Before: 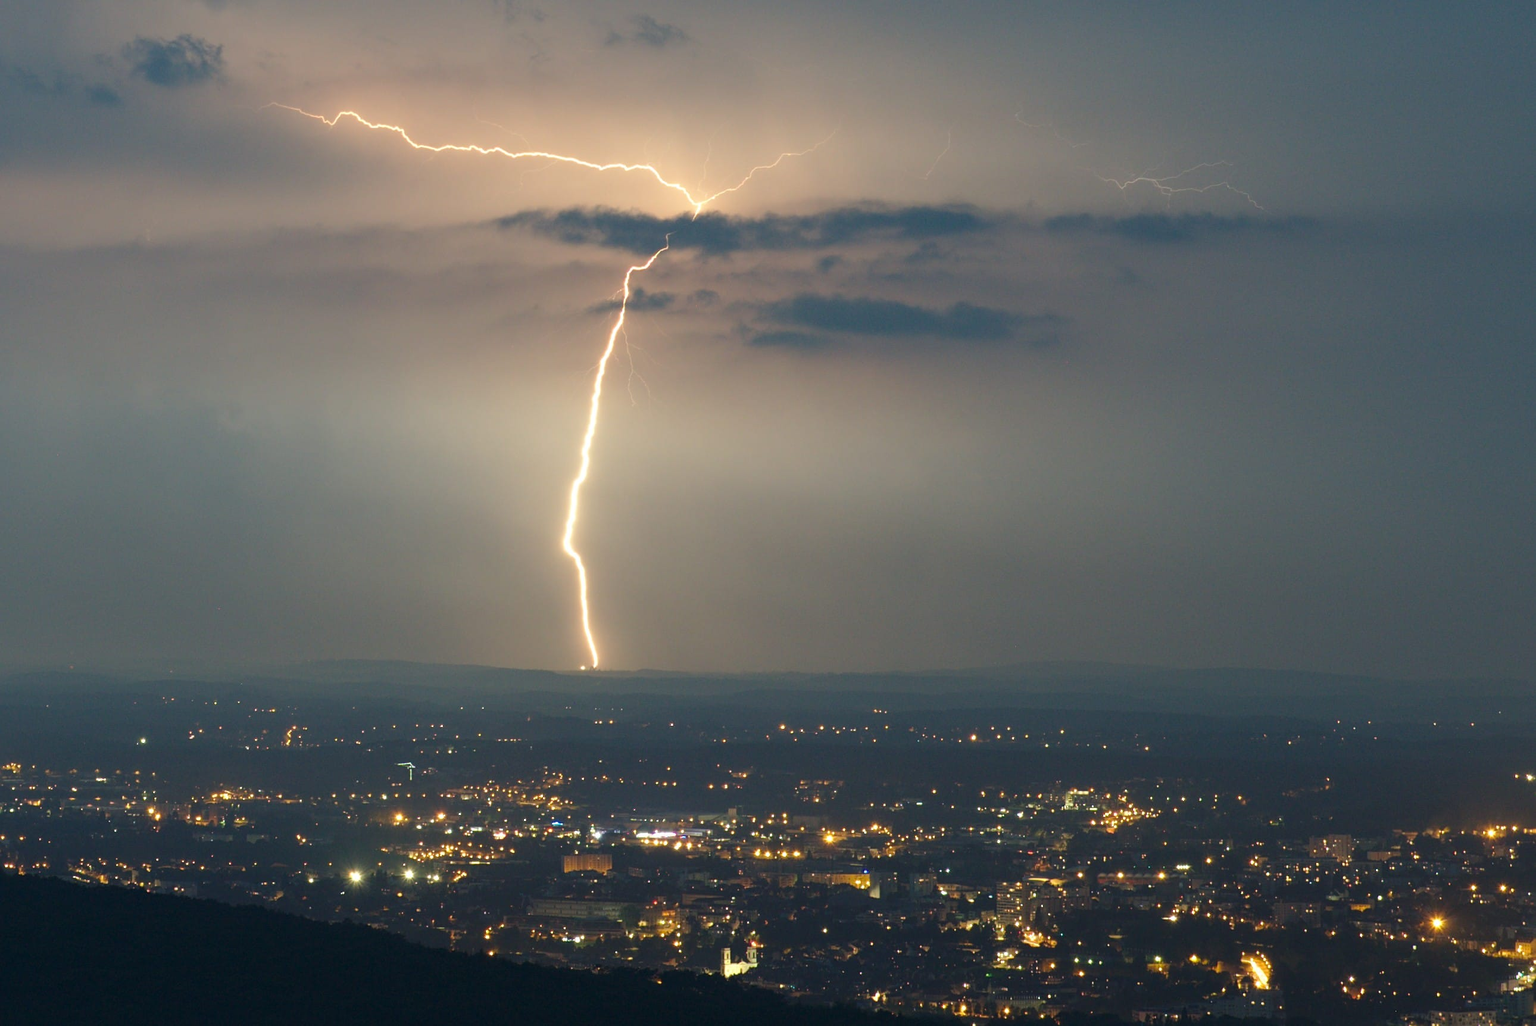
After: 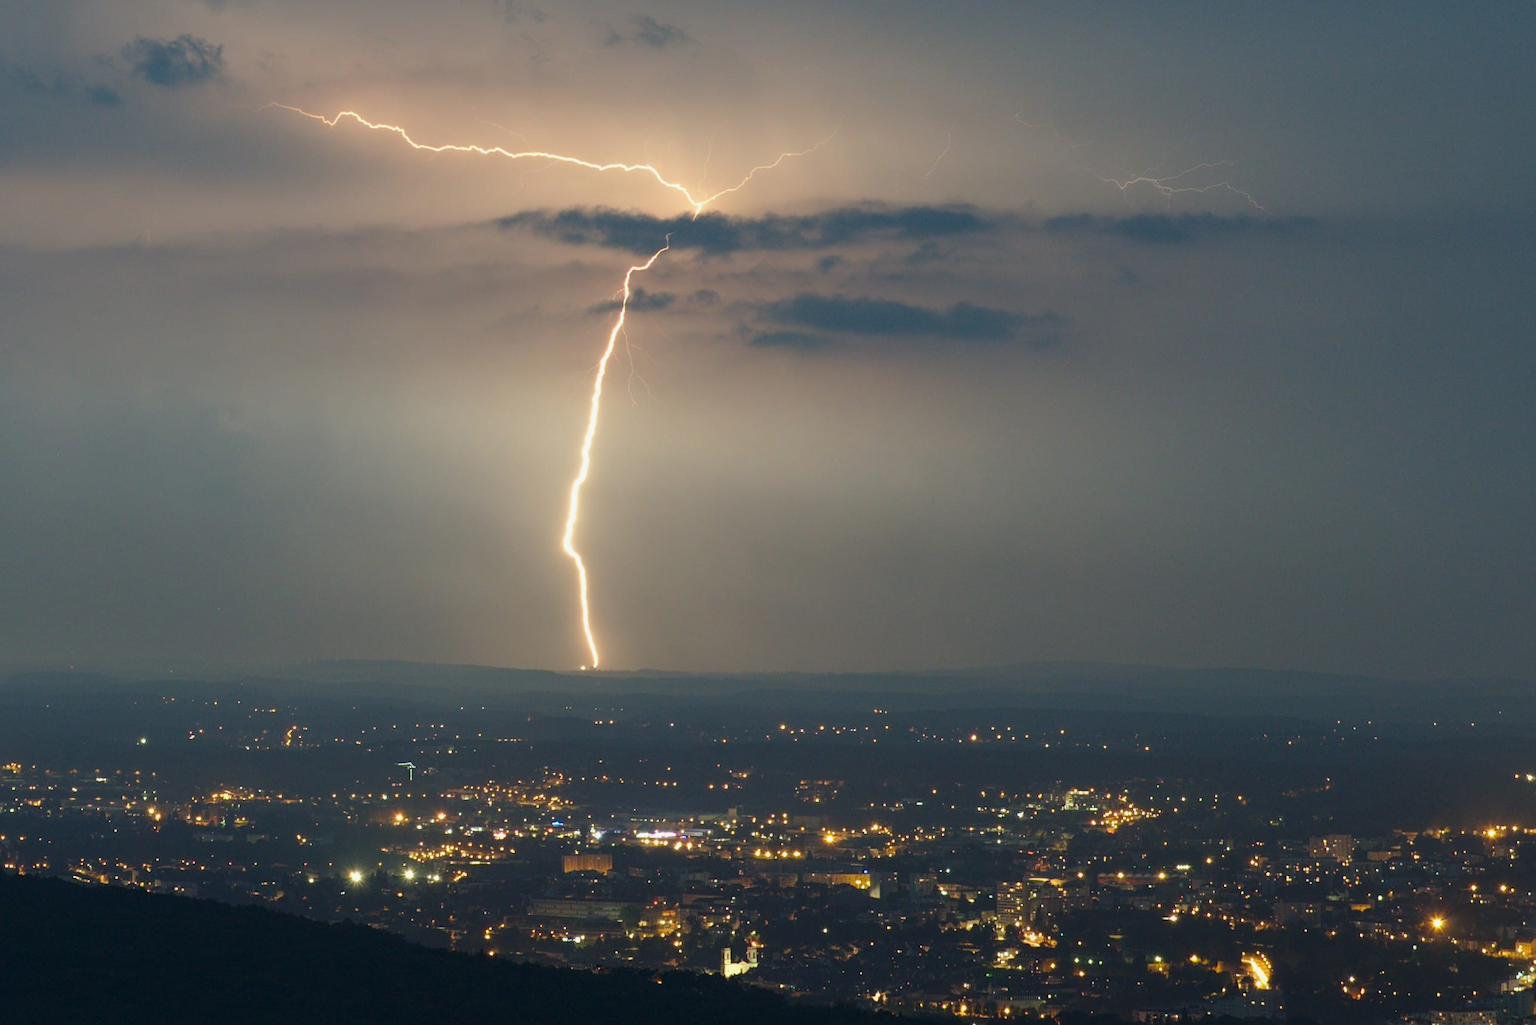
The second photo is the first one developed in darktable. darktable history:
exposure: exposure -0.113 EV, compensate highlight preservation false
